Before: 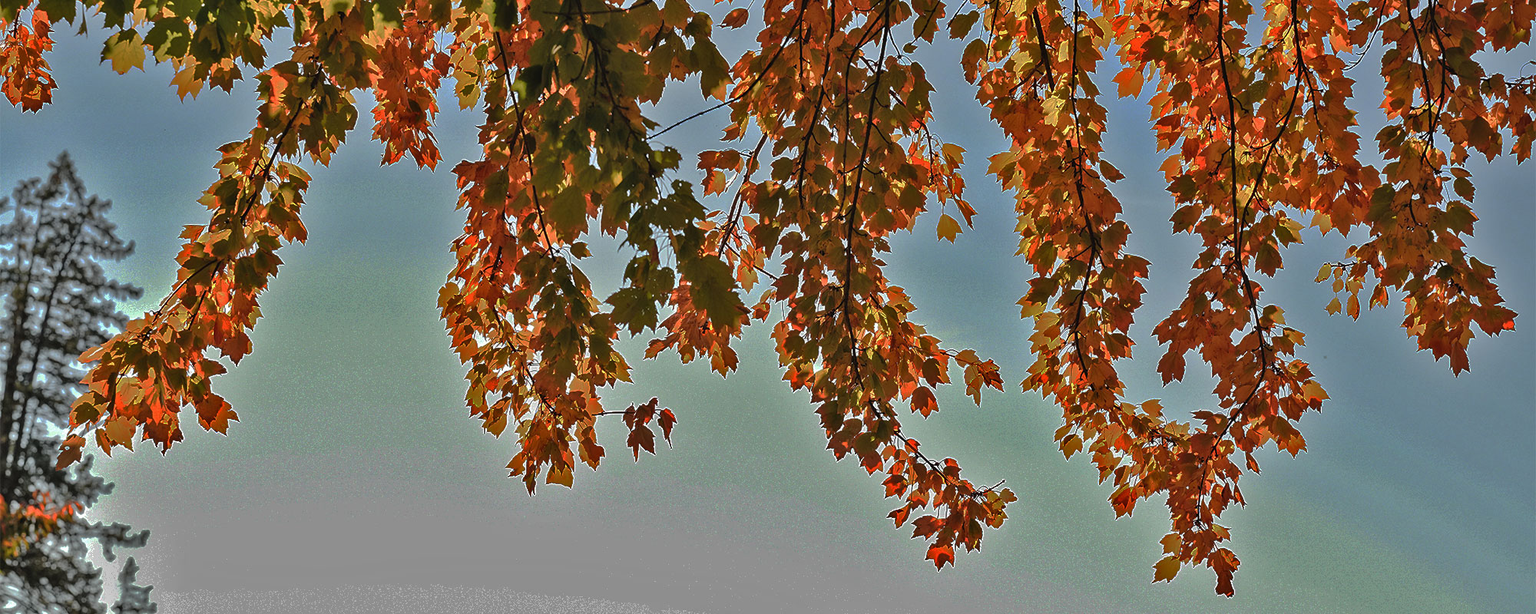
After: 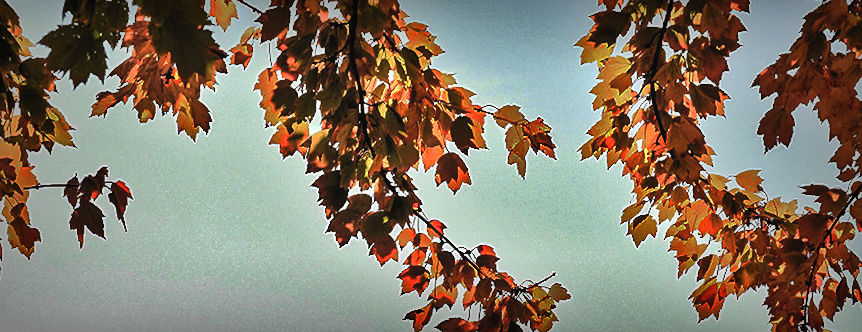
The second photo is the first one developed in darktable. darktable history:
crop: left 37.221%, top 45.169%, right 20.63%, bottom 13.777%
contrast brightness saturation: contrast 0.2, brightness 0.16, saturation 0.22
filmic rgb: black relative exposure -5 EV, hardness 2.88, contrast 1.3, highlights saturation mix -30%
local contrast: mode bilateral grid, contrast 20, coarseness 50, detail 120%, midtone range 0.2
tone equalizer: -8 EV -0.417 EV, -7 EV -0.389 EV, -6 EV -0.333 EV, -5 EV -0.222 EV, -3 EV 0.222 EV, -2 EV 0.333 EV, -1 EV 0.389 EV, +0 EV 0.417 EV, edges refinement/feathering 500, mask exposure compensation -1.57 EV, preserve details no
tone curve: curves: ch0 [(0, 0) (0.003, 0.04) (0.011, 0.053) (0.025, 0.077) (0.044, 0.104) (0.069, 0.127) (0.1, 0.15) (0.136, 0.177) (0.177, 0.215) (0.224, 0.254) (0.277, 0.3) (0.335, 0.355) (0.399, 0.41) (0.468, 0.477) (0.543, 0.554) (0.623, 0.636) (0.709, 0.72) (0.801, 0.804) (0.898, 0.892) (1, 1)], preserve colors none
rotate and perspective: lens shift (vertical) 0.048, lens shift (horizontal) -0.024, automatic cropping off
vignetting: fall-off start 53.2%, brightness -0.594, saturation 0, automatic ratio true, width/height ratio 1.313, shape 0.22, unbound false
